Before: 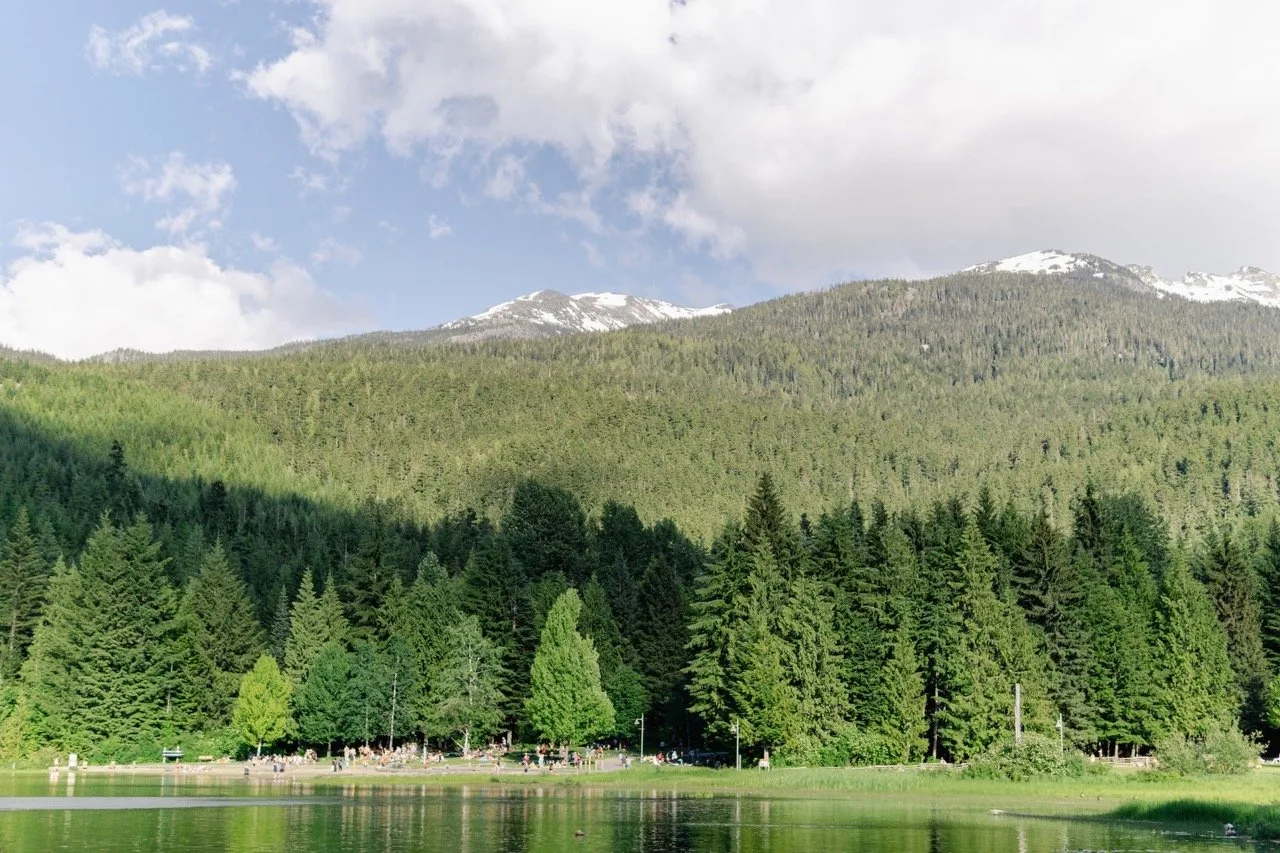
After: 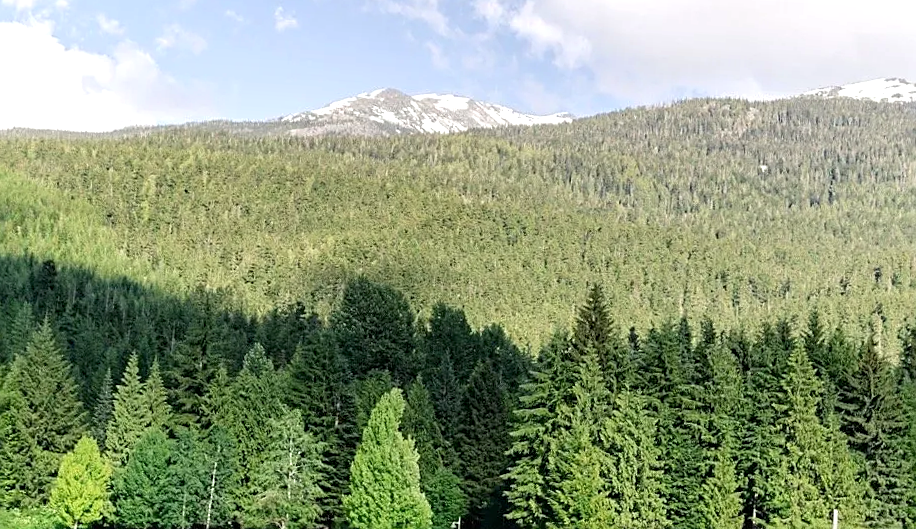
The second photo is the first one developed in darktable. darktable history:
exposure: black level correction 0.001, exposure 0.5 EV, compensate exposure bias true, compensate highlight preservation false
crop and rotate: angle -3.37°, left 9.79%, top 20.73%, right 12.42%, bottom 11.82%
sharpen: on, module defaults
